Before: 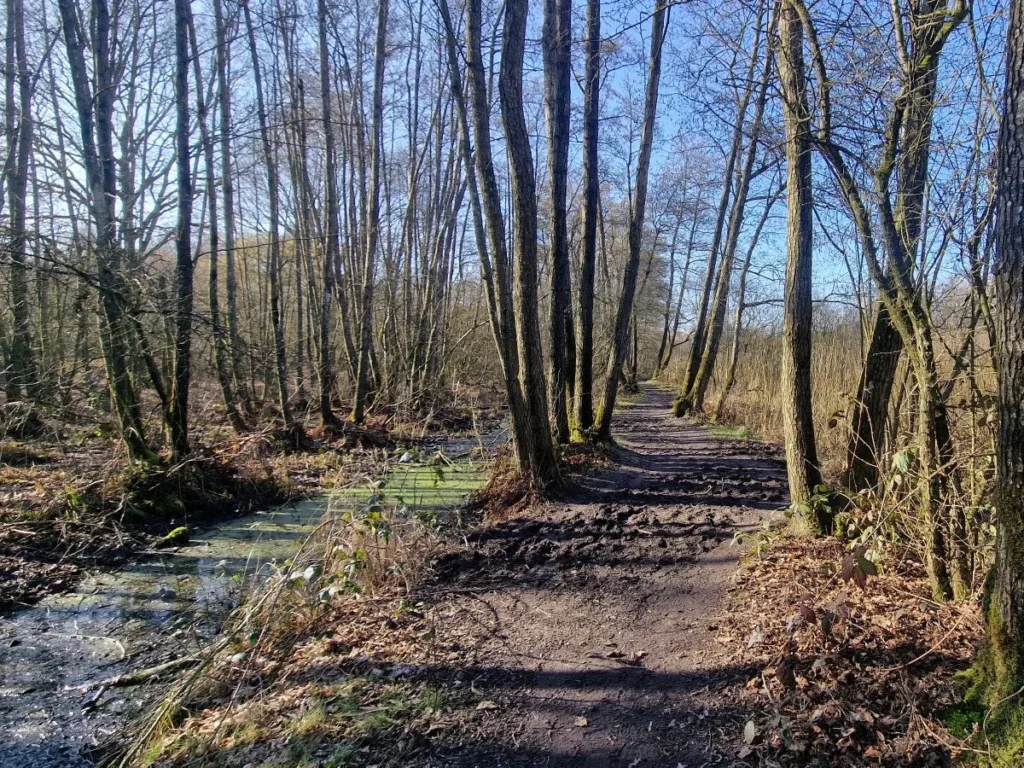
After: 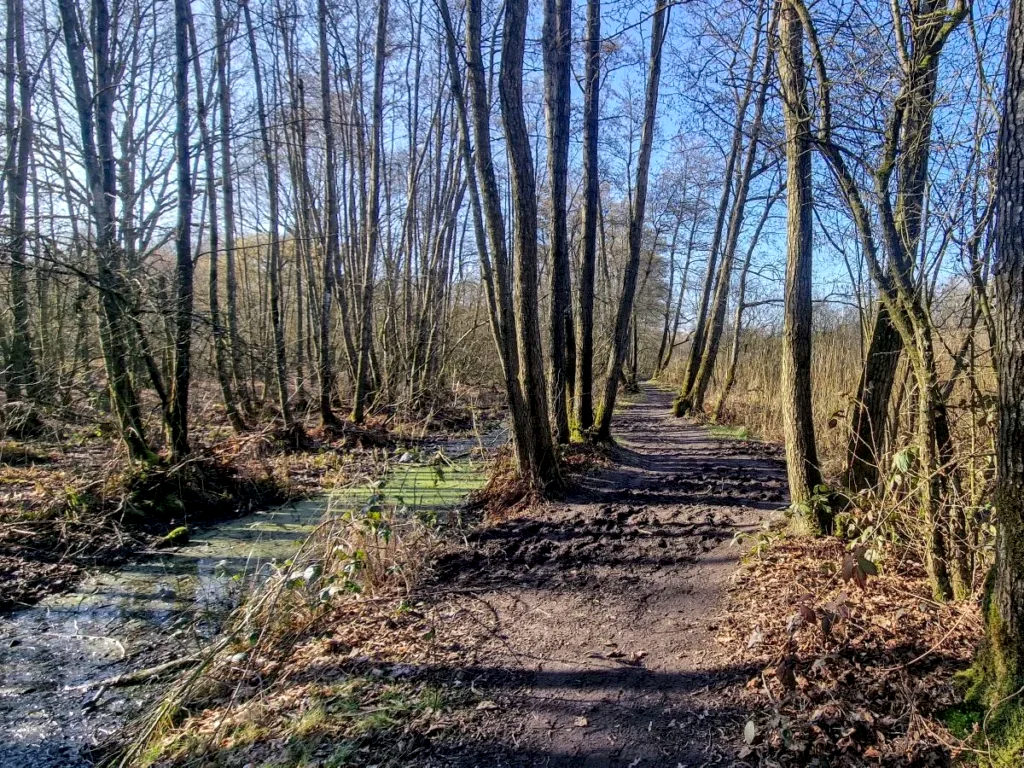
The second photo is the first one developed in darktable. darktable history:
local contrast: detail 130%
color correction: saturation 1.11
